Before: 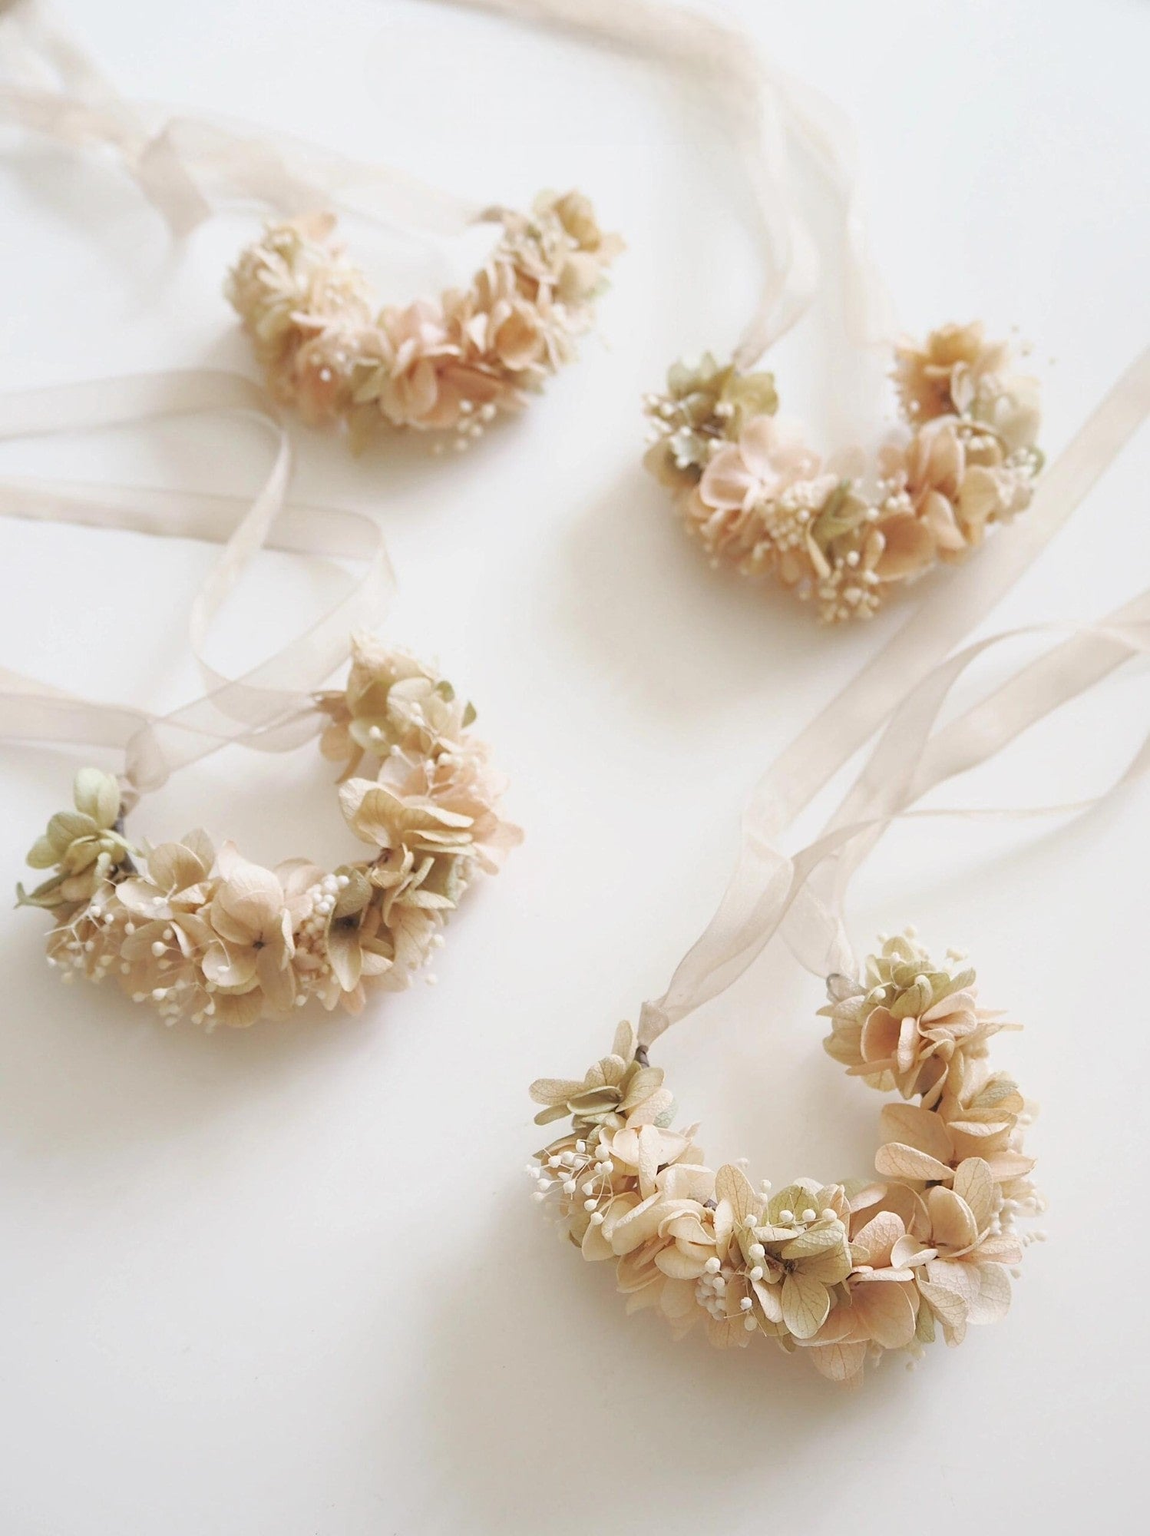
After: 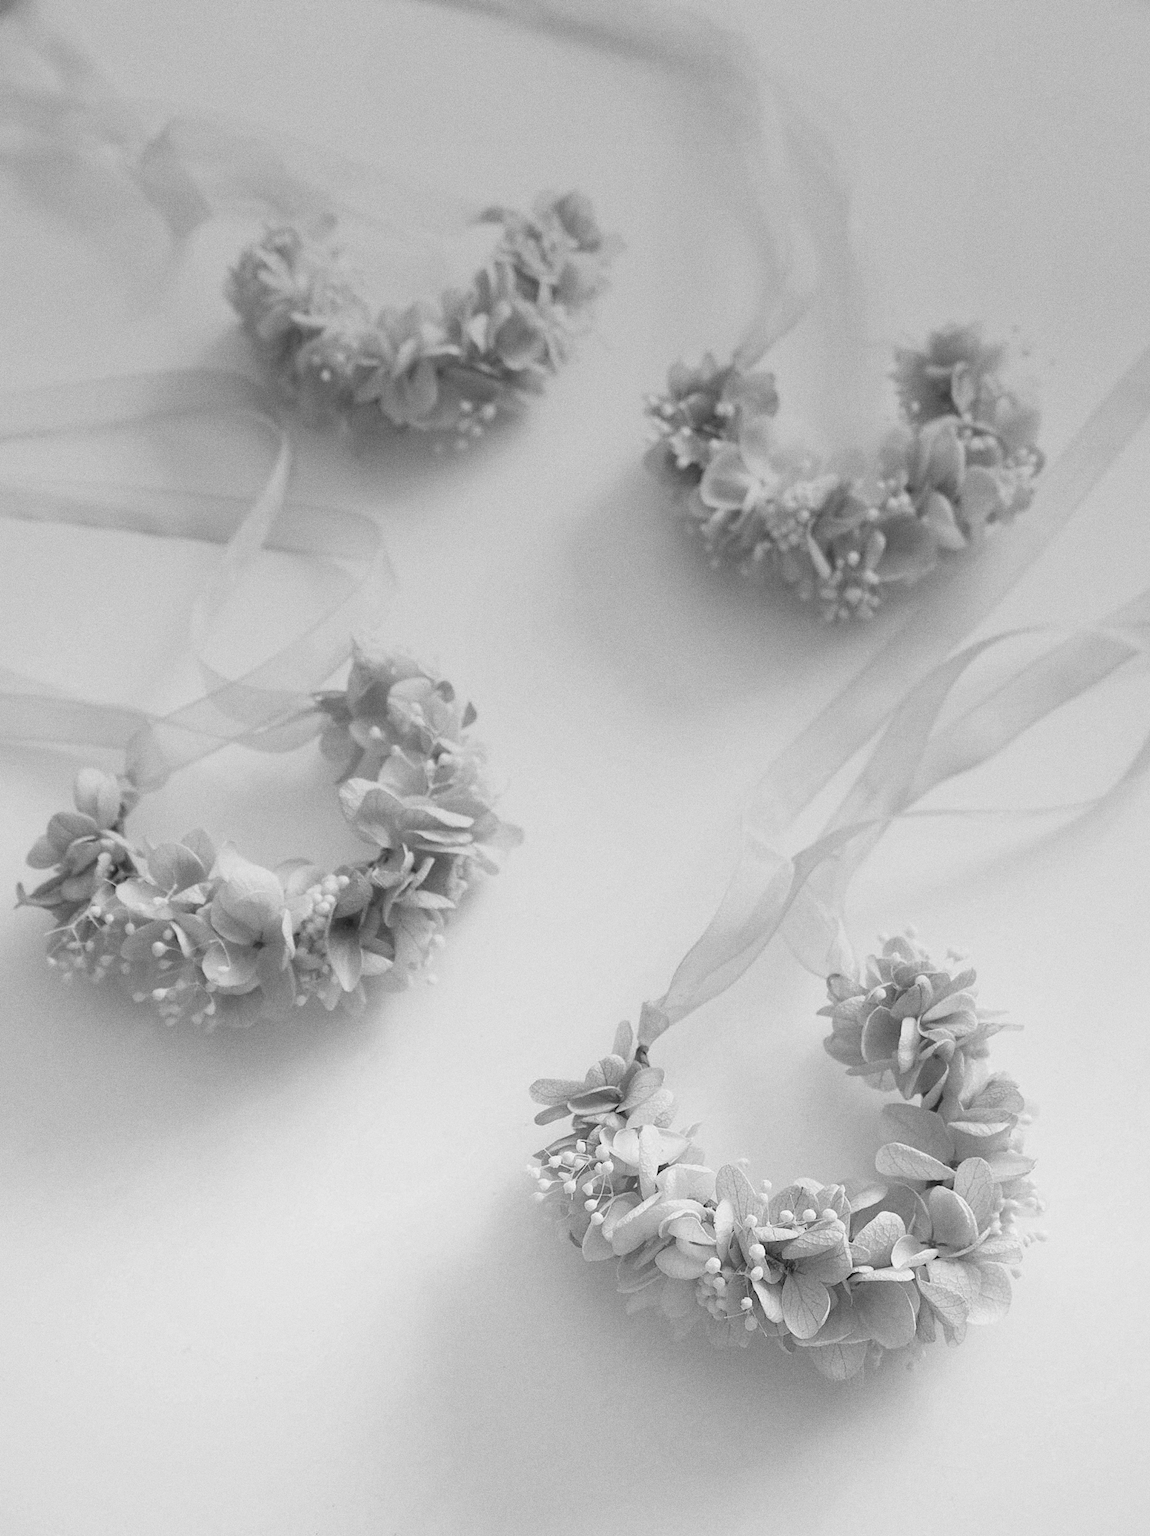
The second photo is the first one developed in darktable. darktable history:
grain: coarseness 0.09 ISO
graduated density: hue 238.83°, saturation 50%
monochrome: on, module defaults
